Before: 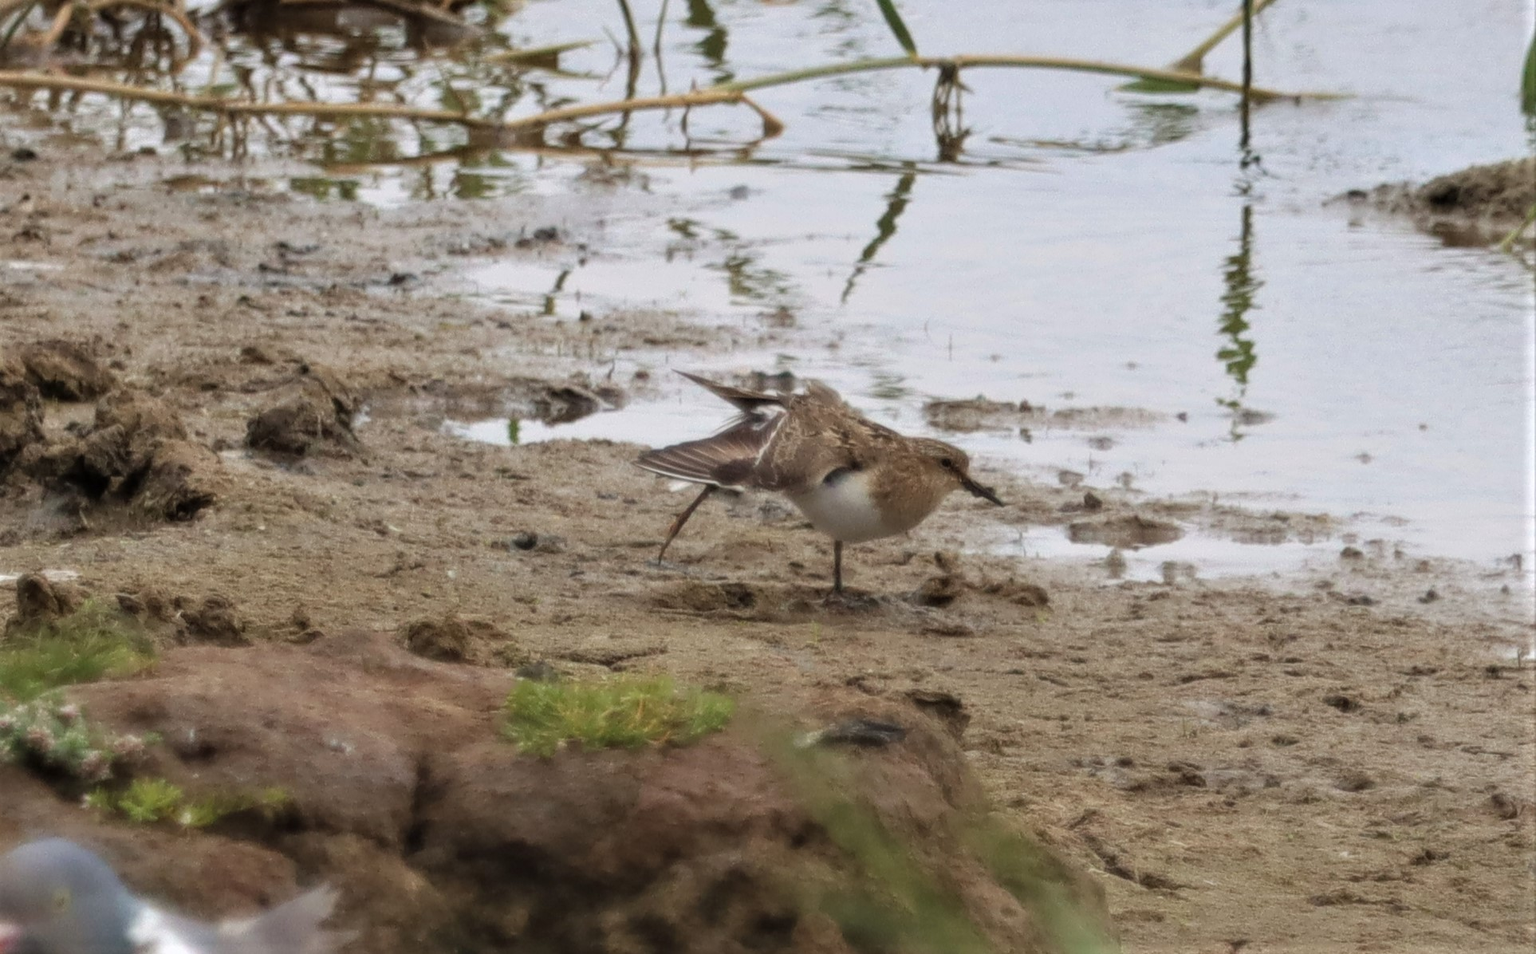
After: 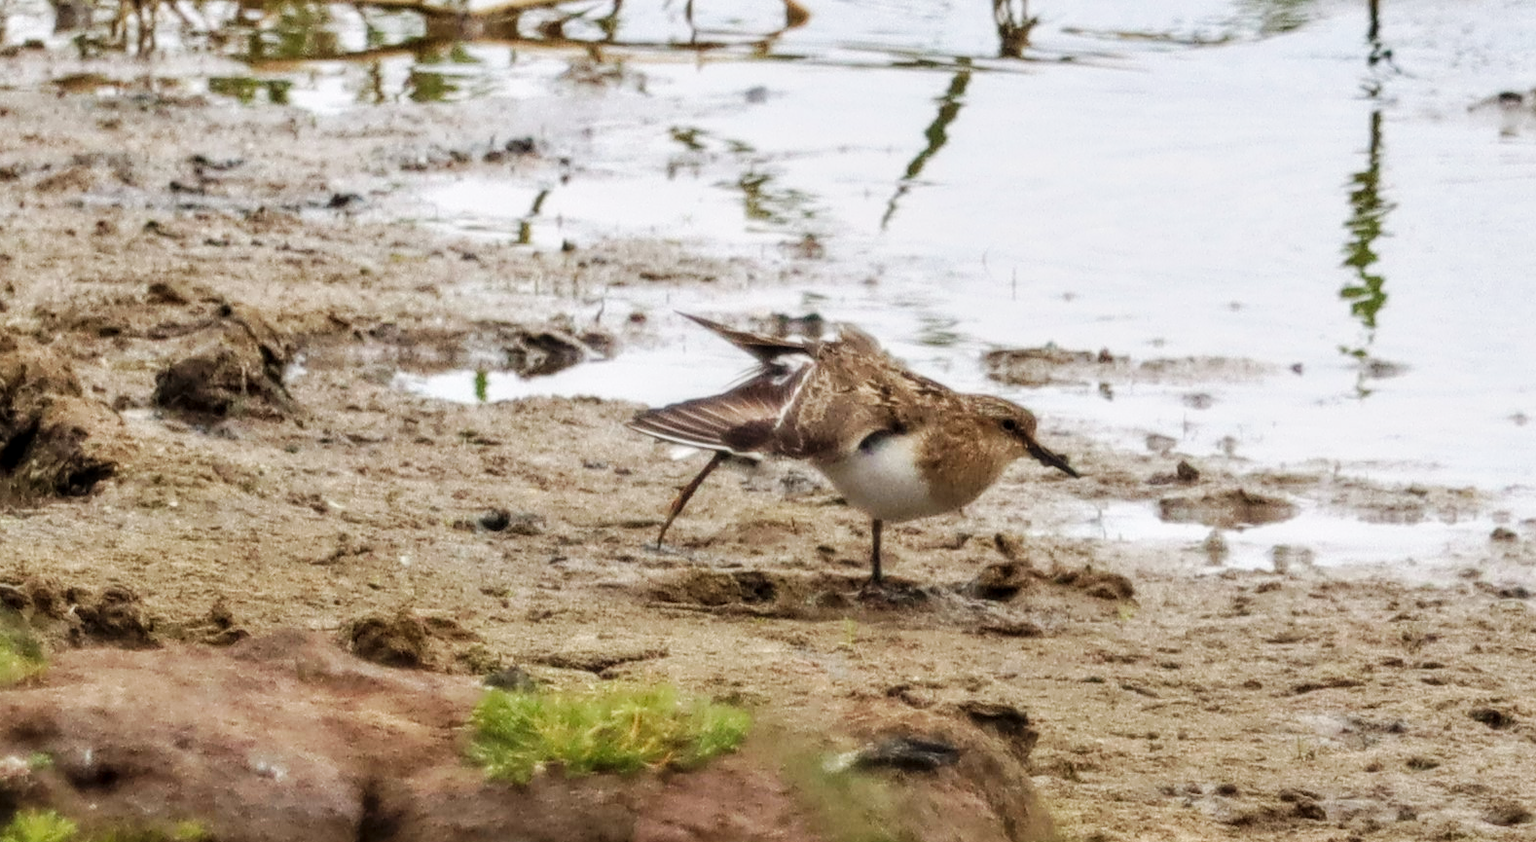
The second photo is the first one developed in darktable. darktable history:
base curve: curves: ch0 [(0, 0) (0.032, 0.025) (0.121, 0.166) (0.206, 0.329) (0.605, 0.79) (1, 1)], preserve colors none
crop: left 7.84%, top 12.115%, right 10.216%, bottom 15.44%
local contrast: on, module defaults
